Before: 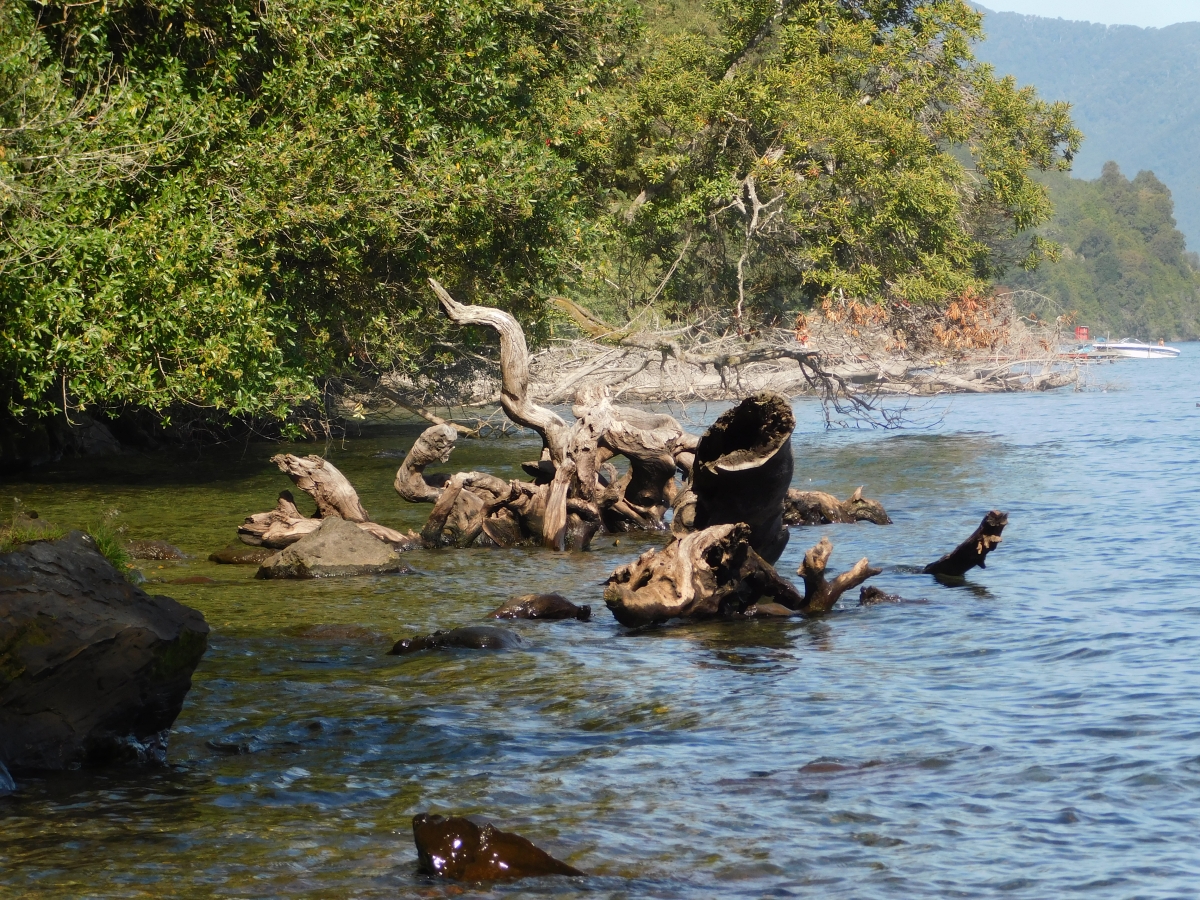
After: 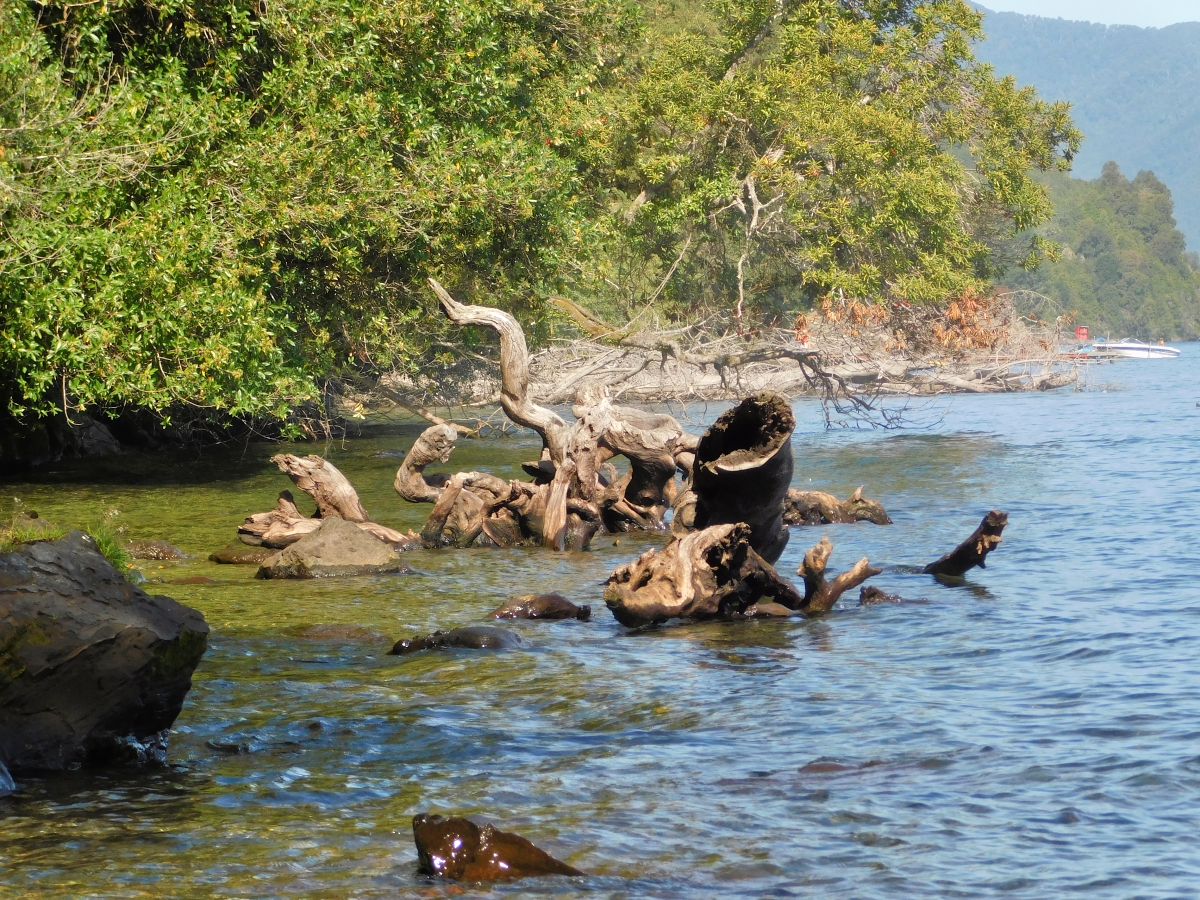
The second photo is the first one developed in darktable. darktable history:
tone equalizer: -7 EV 0.148 EV, -6 EV 0.614 EV, -5 EV 1.17 EV, -4 EV 1.33 EV, -3 EV 1.12 EV, -2 EV 0.6 EV, -1 EV 0.15 EV
velvia: strength 6.41%
